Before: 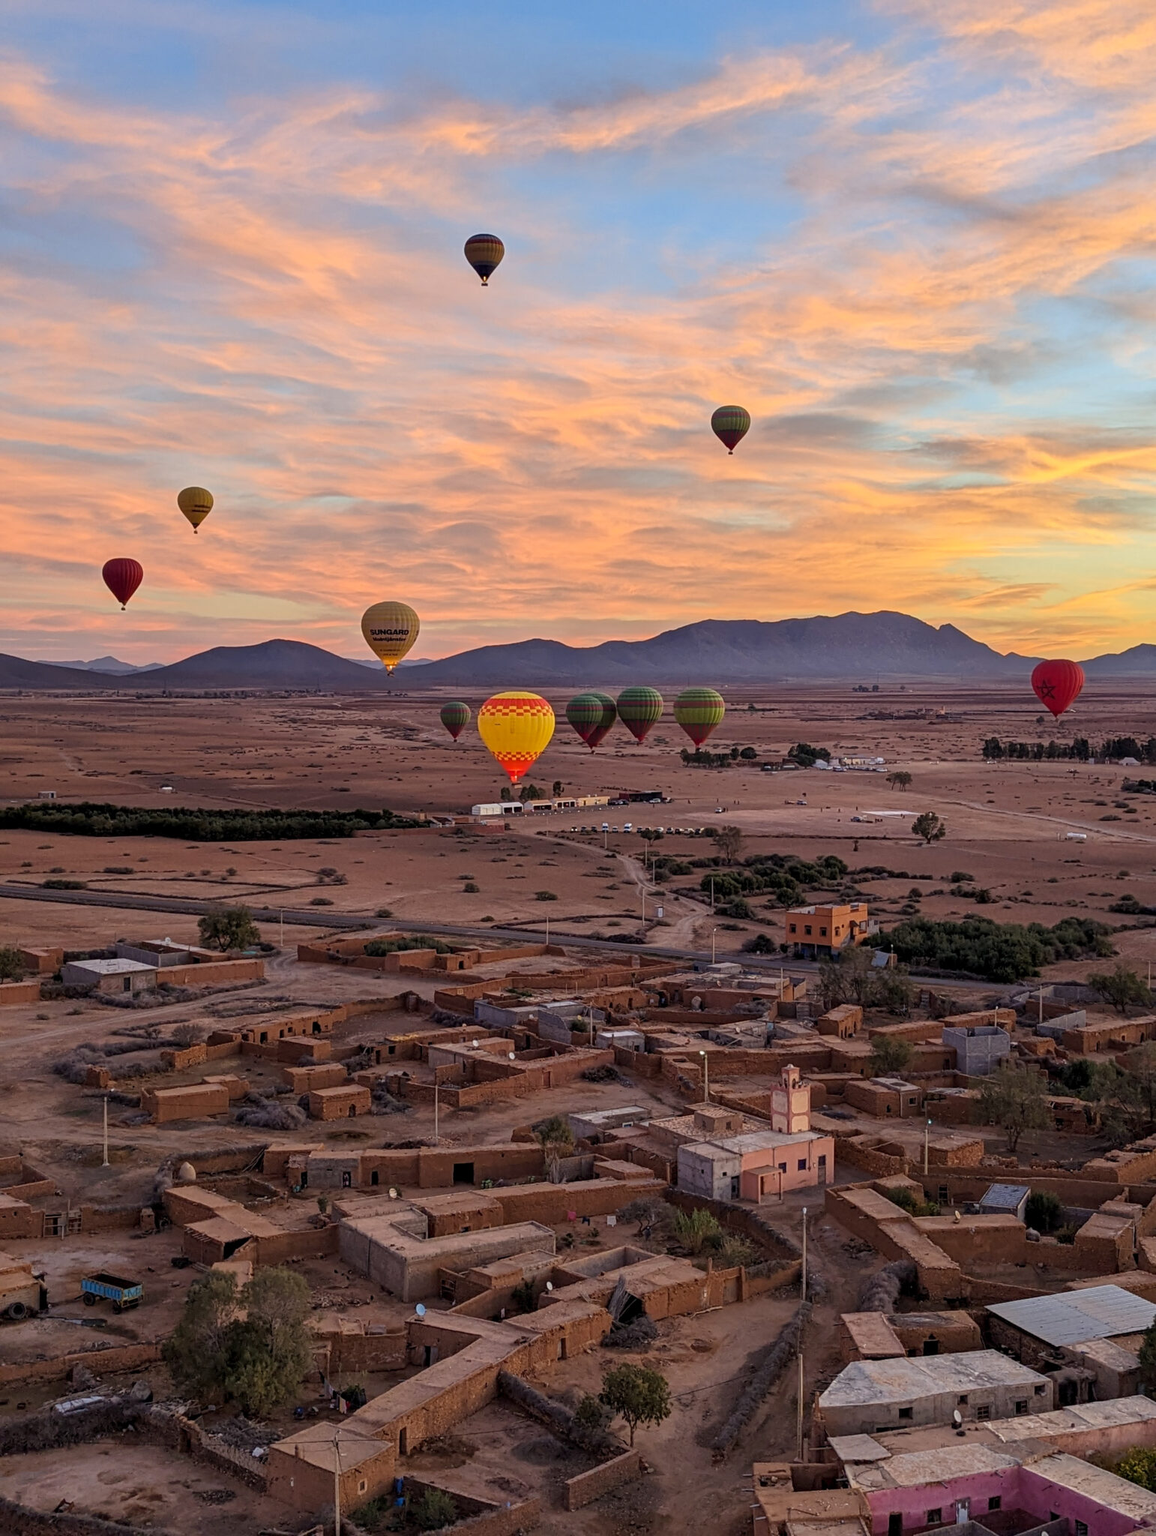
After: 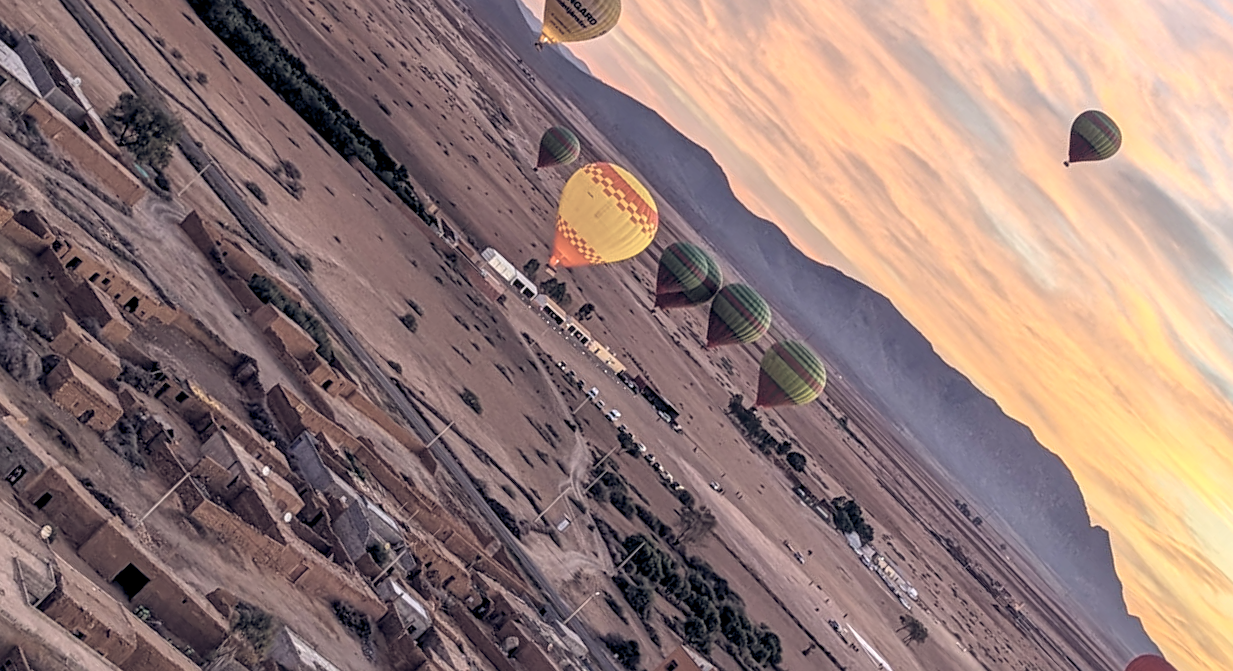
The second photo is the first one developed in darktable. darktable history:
local contrast: on, module defaults
crop and rotate: angle -45.64°, top 16.764%, right 0.977%, bottom 11.623%
tone equalizer: mask exposure compensation -0.508 EV
exposure: compensate highlight preservation false
contrast brightness saturation: brightness 0.187, saturation -0.493
sharpen: amount 0.217
color balance rgb: global offset › chroma 0.25%, global offset › hue 256.64°, linear chroma grading › global chroma 15.493%, perceptual saturation grading › global saturation -3.679%, perceptual brilliance grading › highlights 9.431%, perceptual brilliance grading › shadows -4.648%, global vibrance 50.251%
